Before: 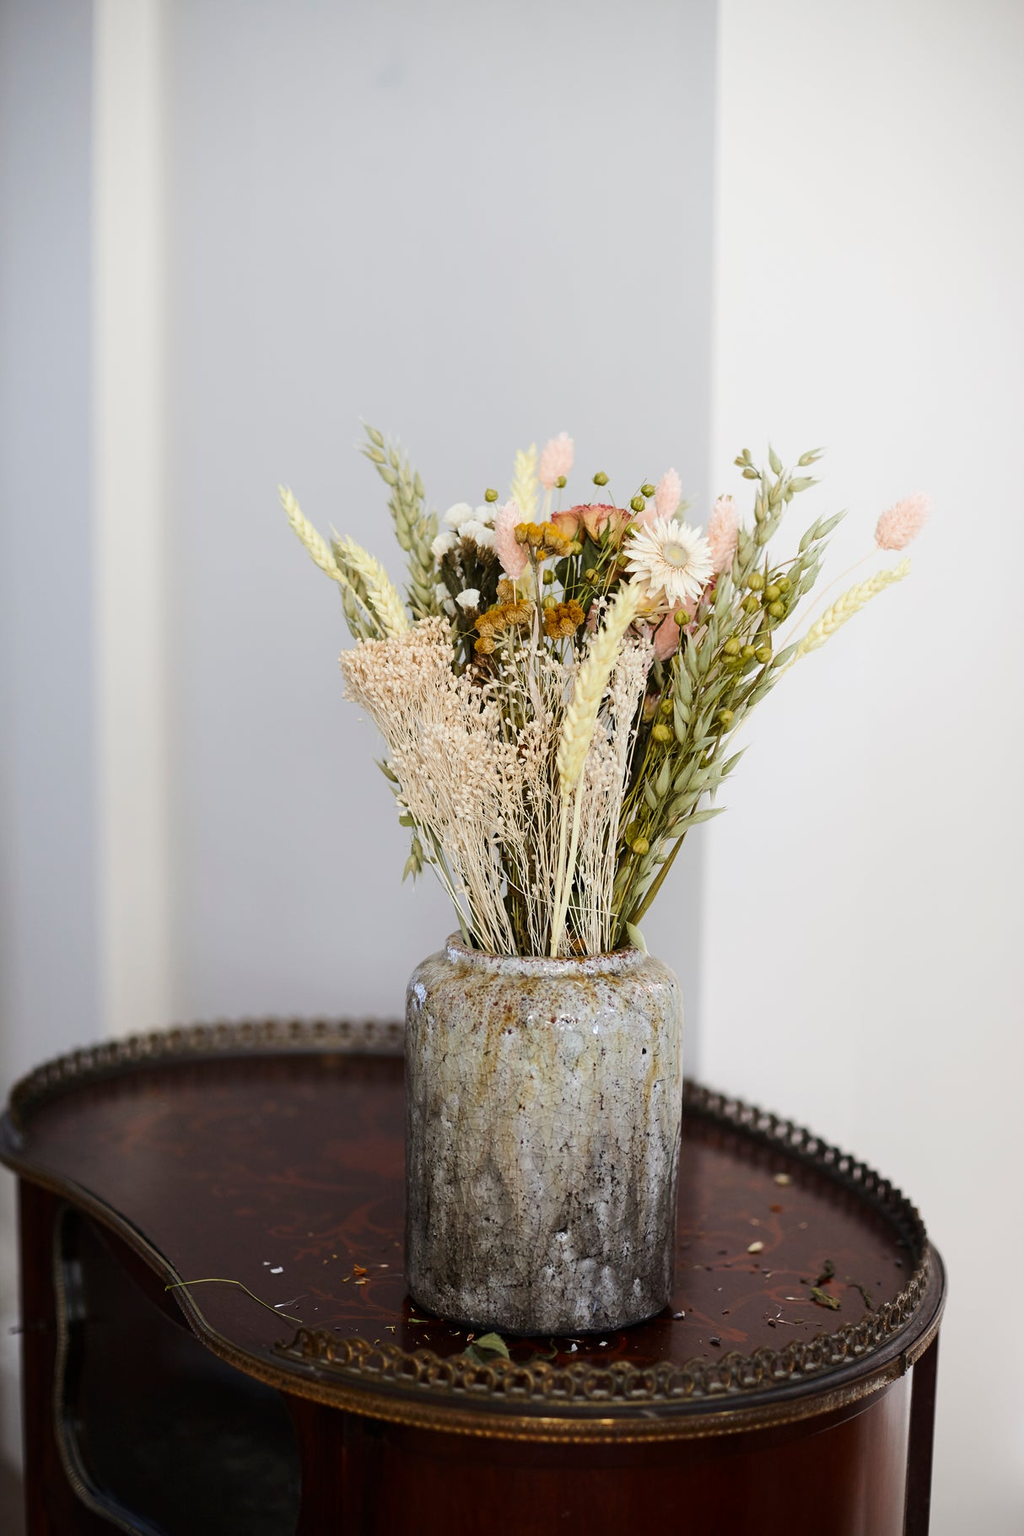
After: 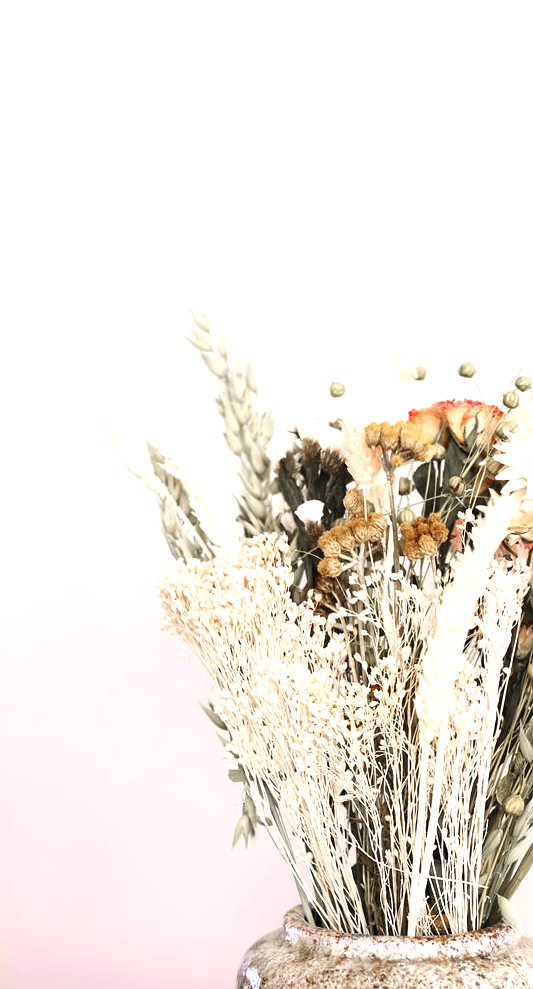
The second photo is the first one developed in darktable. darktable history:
color zones: curves: ch1 [(0, 0.708) (0.088, 0.648) (0.245, 0.187) (0.429, 0.326) (0.571, 0.498) (0.714, 0.5) (0.857, 0.5) (1, 0.708)]
crop: left 20.213%, top 10.887%, right 35.82%, bottom 34.795%
color correction: highlights a* 5.89, highlights b* 4.9
exposure: black level correction 0, exposure 1 EV, compensate highlight preservation false
